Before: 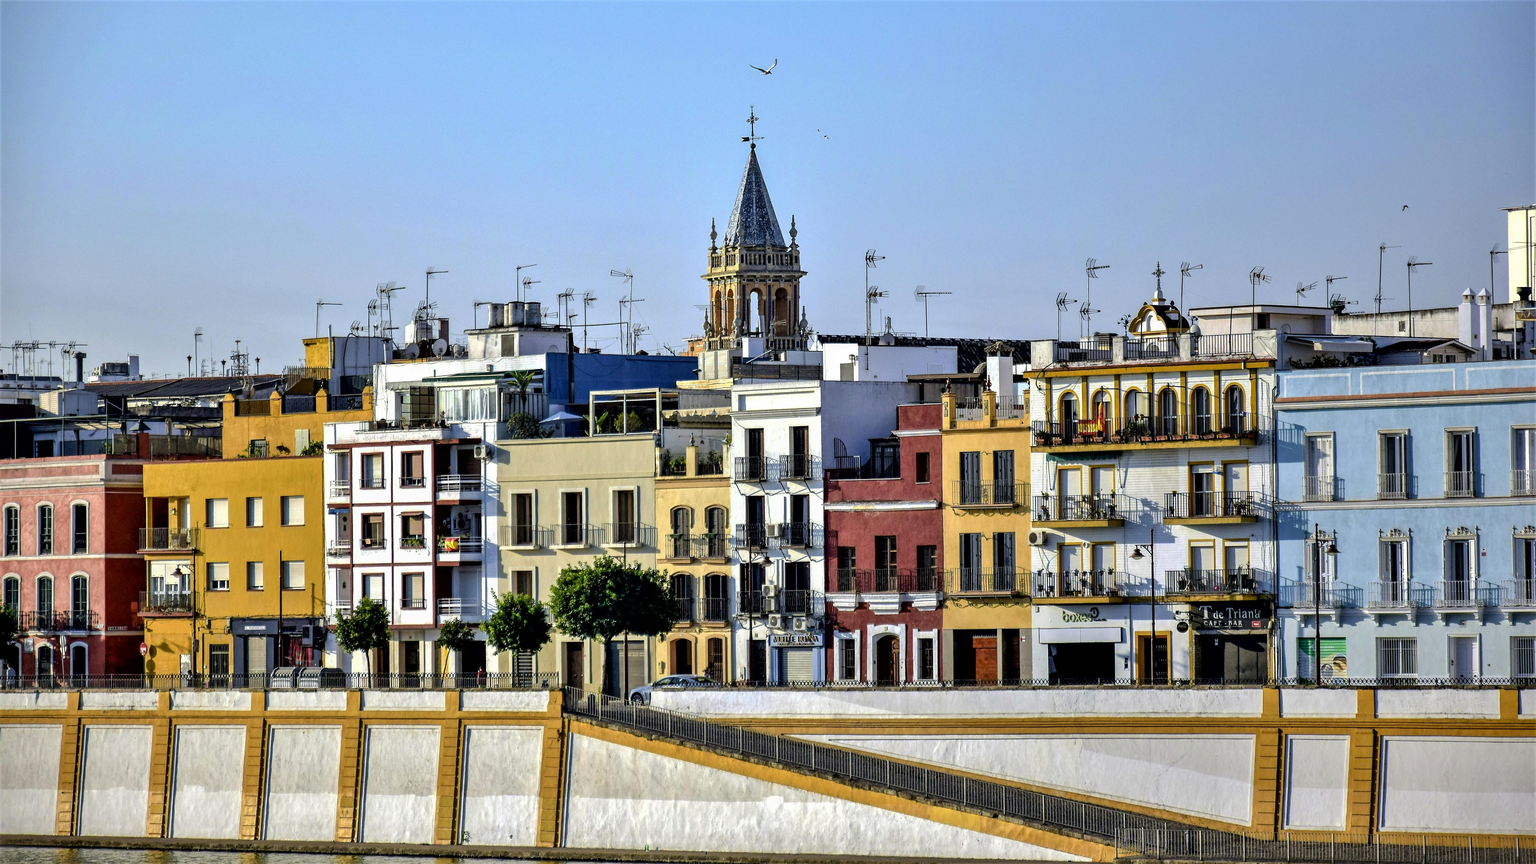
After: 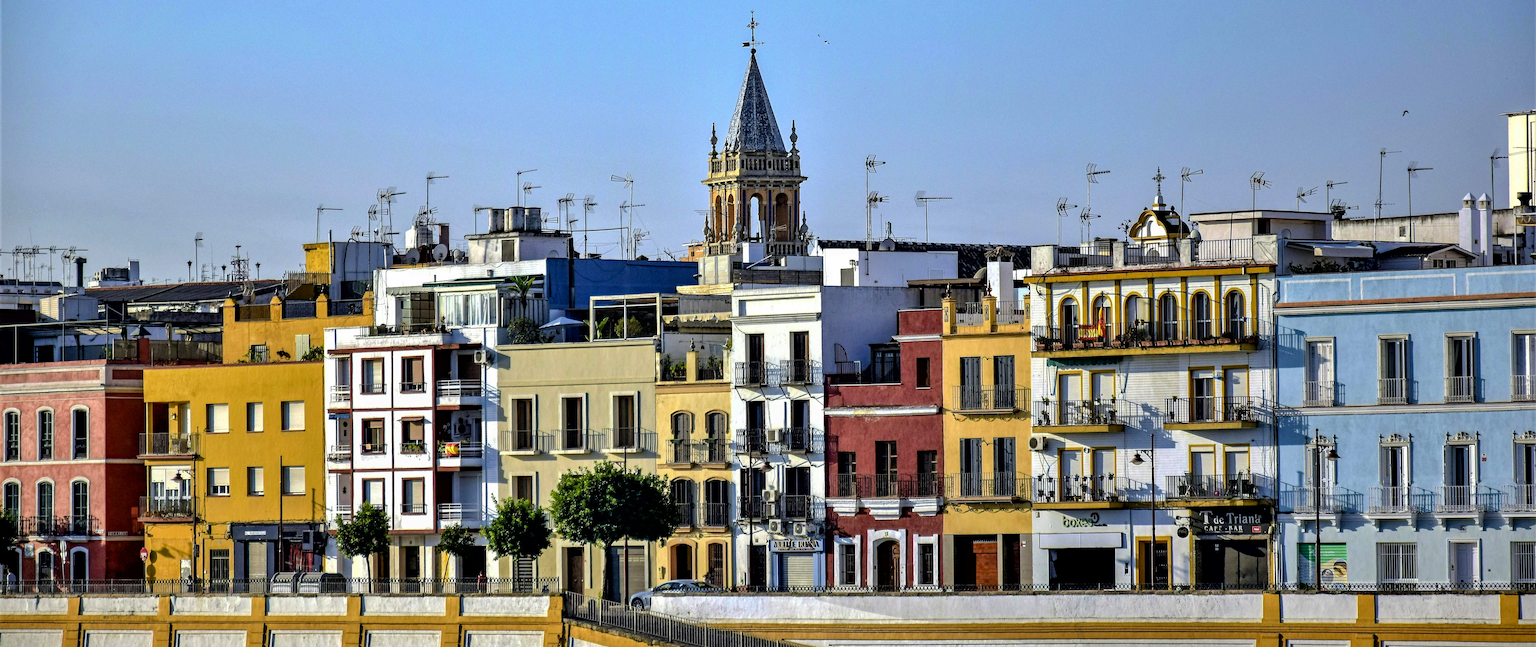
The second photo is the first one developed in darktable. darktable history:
crop: top 11.046%, bottom 13.937%
haze removal: strength 0.26, distance 0.257, compatibility mode true, adaptive false
